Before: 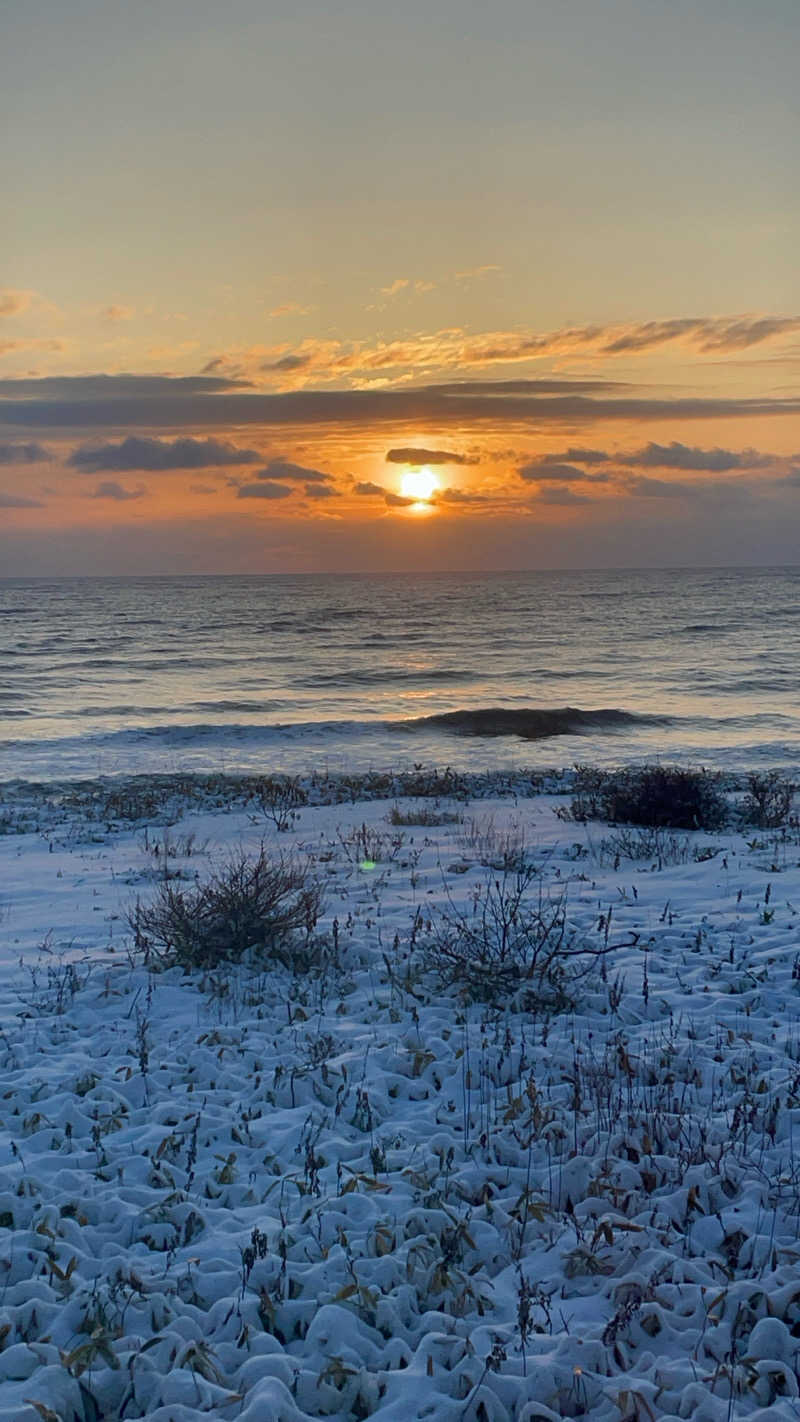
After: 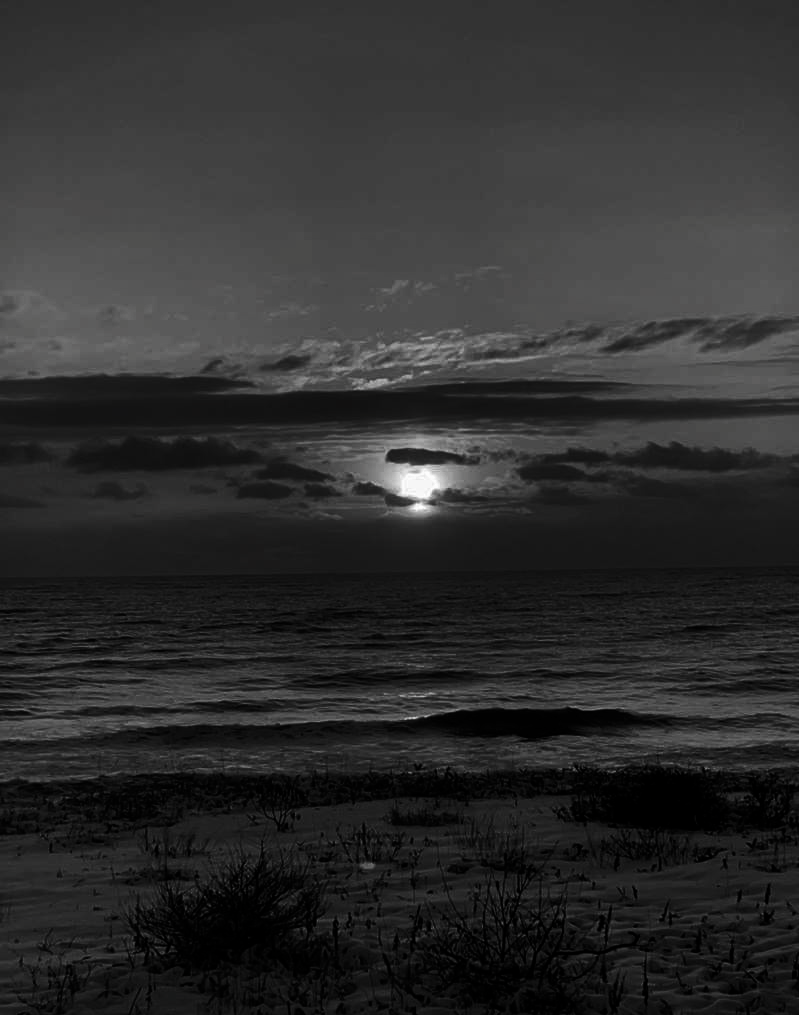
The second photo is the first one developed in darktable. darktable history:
contrast brightness saturation: contrast 0.024, brightness -0.981, saturation -0.998
crop: right 0.001%, bottom 28.58%
